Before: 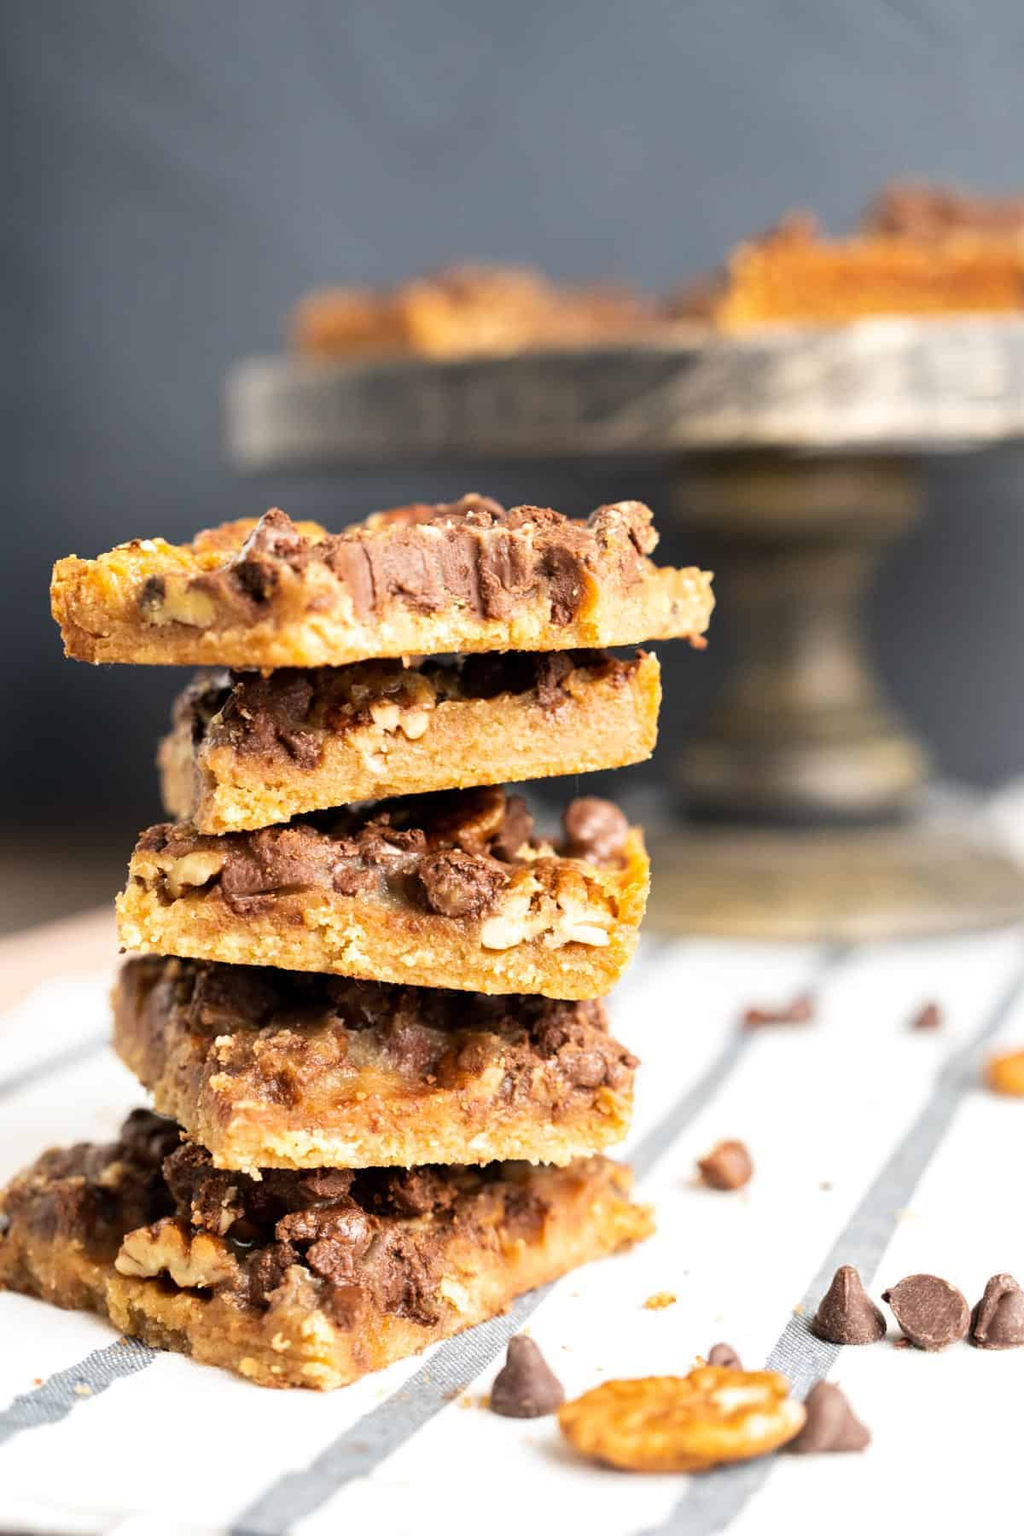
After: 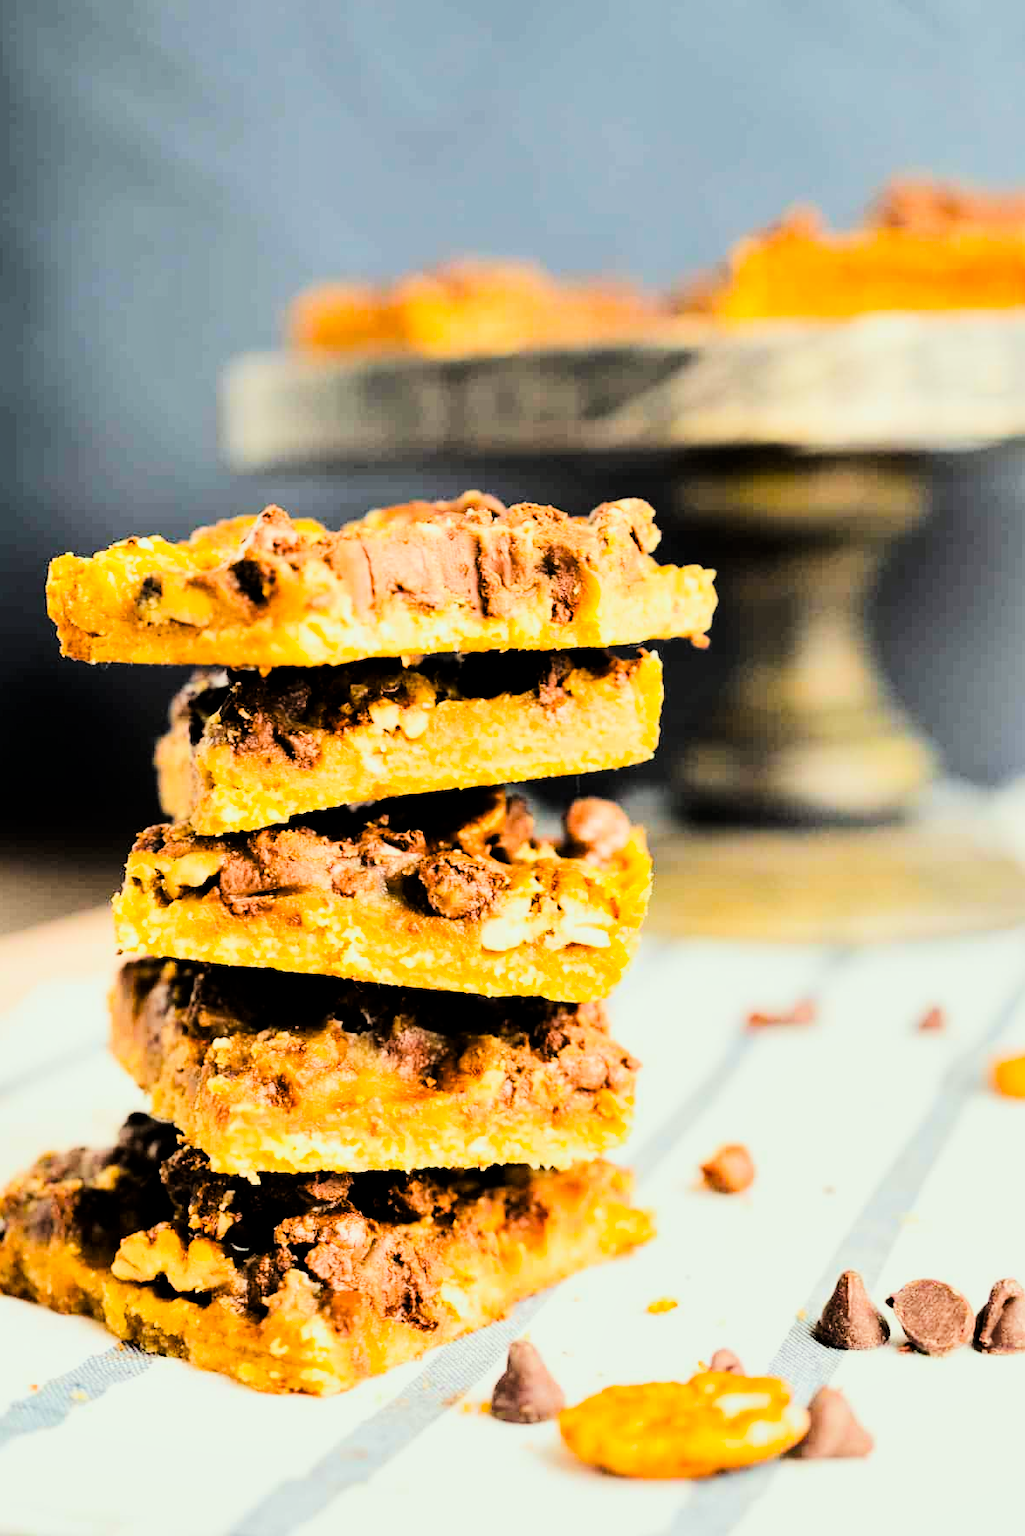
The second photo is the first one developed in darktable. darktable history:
color correction: highlights a* -4.73, highlights b* 5.06, saturation 0.97
crop: left 0.434%, top 0.485%, right 0.244%, bottom 0.386%
tone equalizer: -8 EV -0.417 EV, -7 EV -0.389 EV, -6 EV -0.333 EV, -5 EV -0.222 EV, -3 EV 0.222 EV, -2 EV 0.333 EV, -1 EV 0.389 EV, +0 EV 0.417 EV, edges refinement/feathering 500, mask exposure compensation -1.57 EV, preserve details no
shadows and highlights: shadows 20.91, highlights -35.45, soften with gaussian
color balance rgb: perceptual saturation grading › global saturation 30%, global vibrance 20%
tone curve: curves: ch0 [(0, 0) (0.004, 0) (0.133, 0.071) (0.341, 0.453) (0.839, 0.922) (1, 1)], color space Lab, linked channels, preserve colors none
filmic rgb: hardness 4.17
